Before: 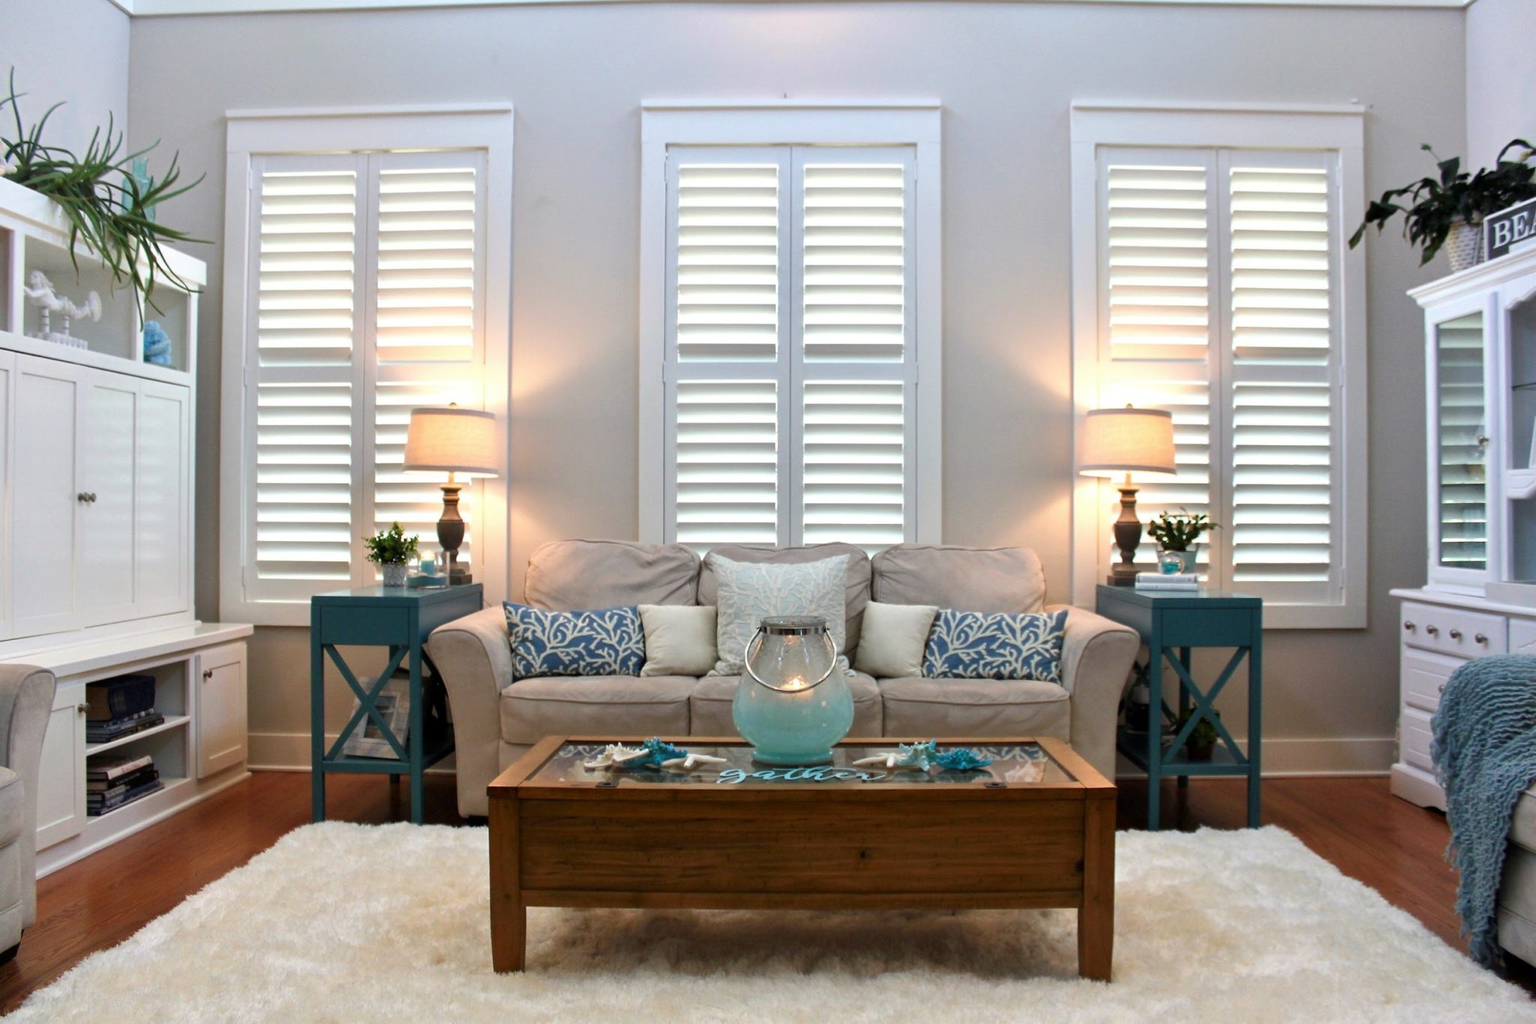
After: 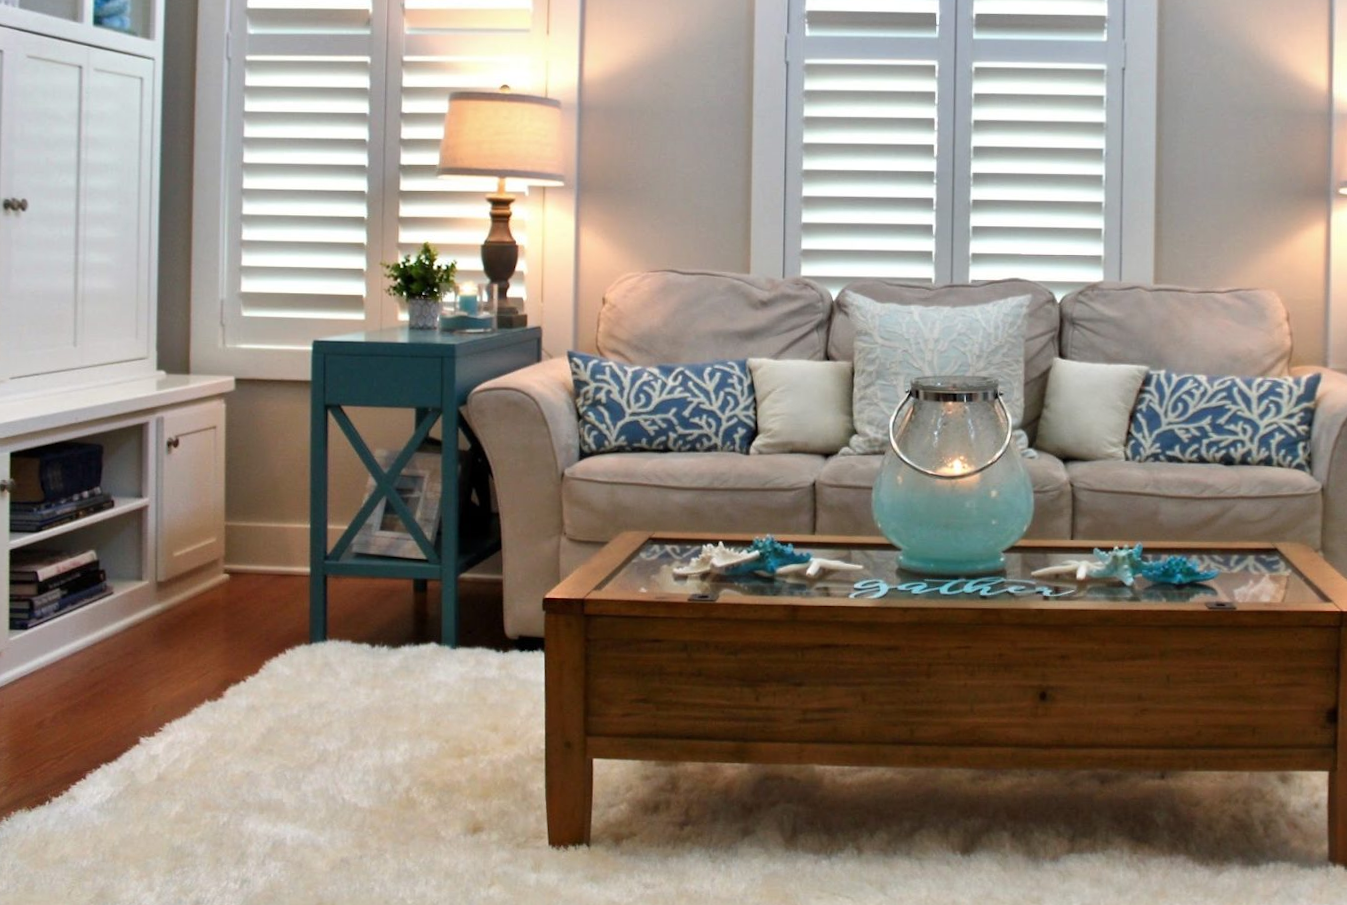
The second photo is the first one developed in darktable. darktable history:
crop and rotate: angle -0.819°, left 3.989%, top 32.333%, right 28.798%
shadows and highlights: shadows 37.77, highlights -28.06, soften with gaussian
